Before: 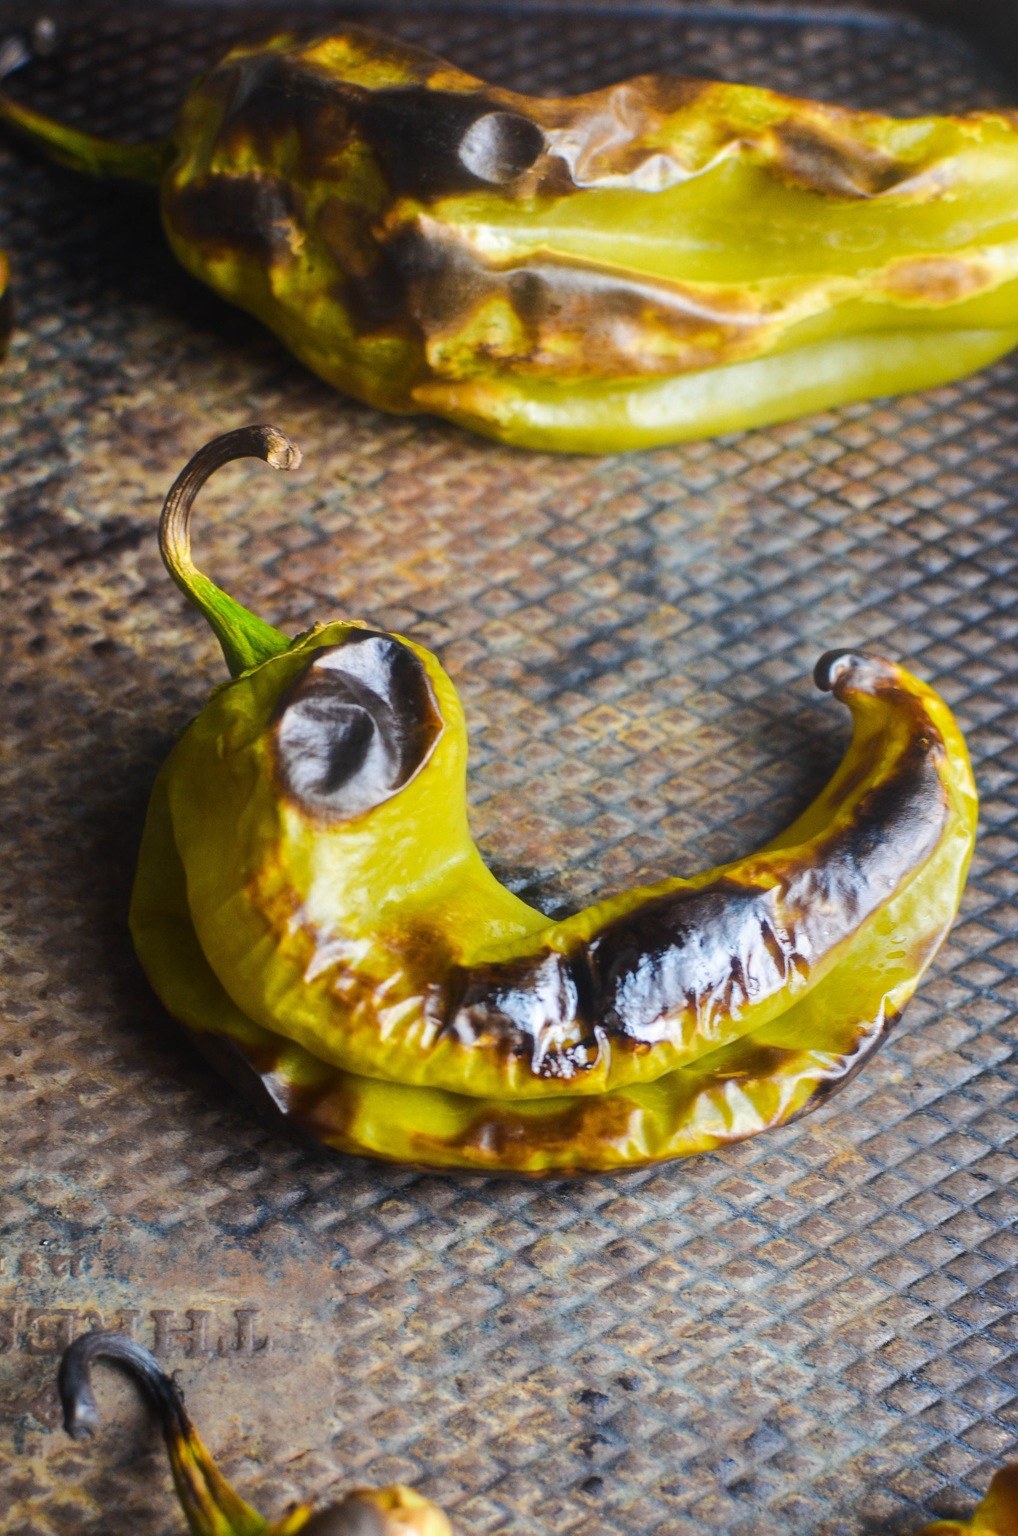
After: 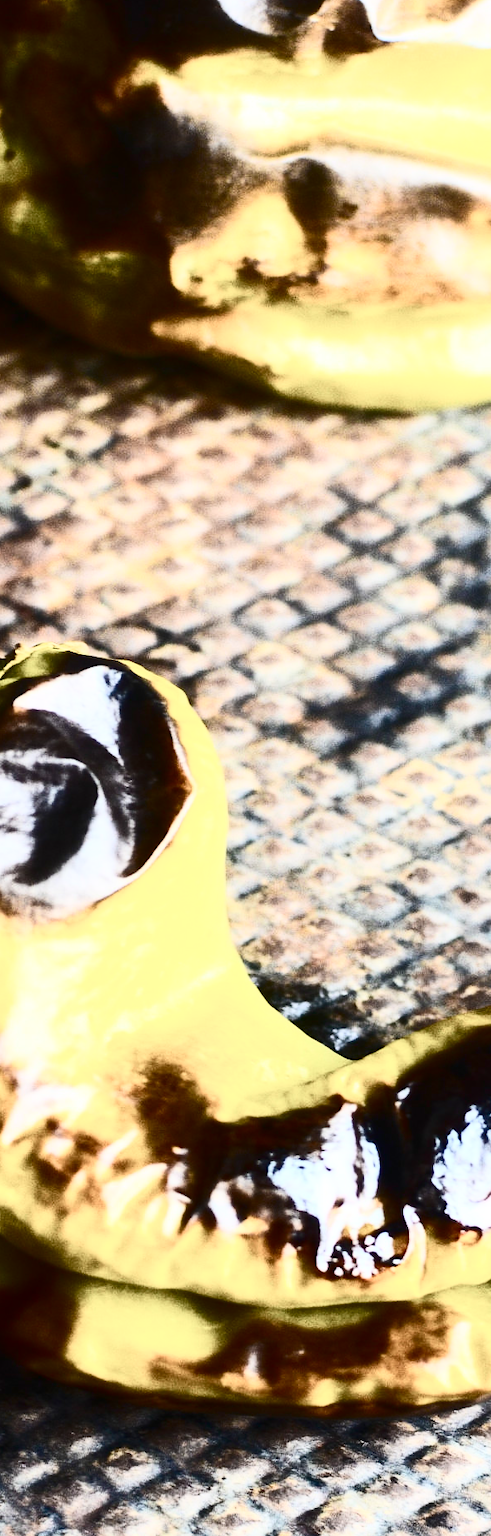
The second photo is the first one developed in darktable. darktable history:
crop and rotate: left 29.84%, top 10.307%, right 35.339%, bottom 17.65%
color balance rgb: perceptual saturation grading › global saturation -10.44%, perceptual saturation grading › highlights -27.462%, perceptual saturation grading › shadows 21.498%
contrast brightness saturation: contrast 0.949, brightness 0.202
